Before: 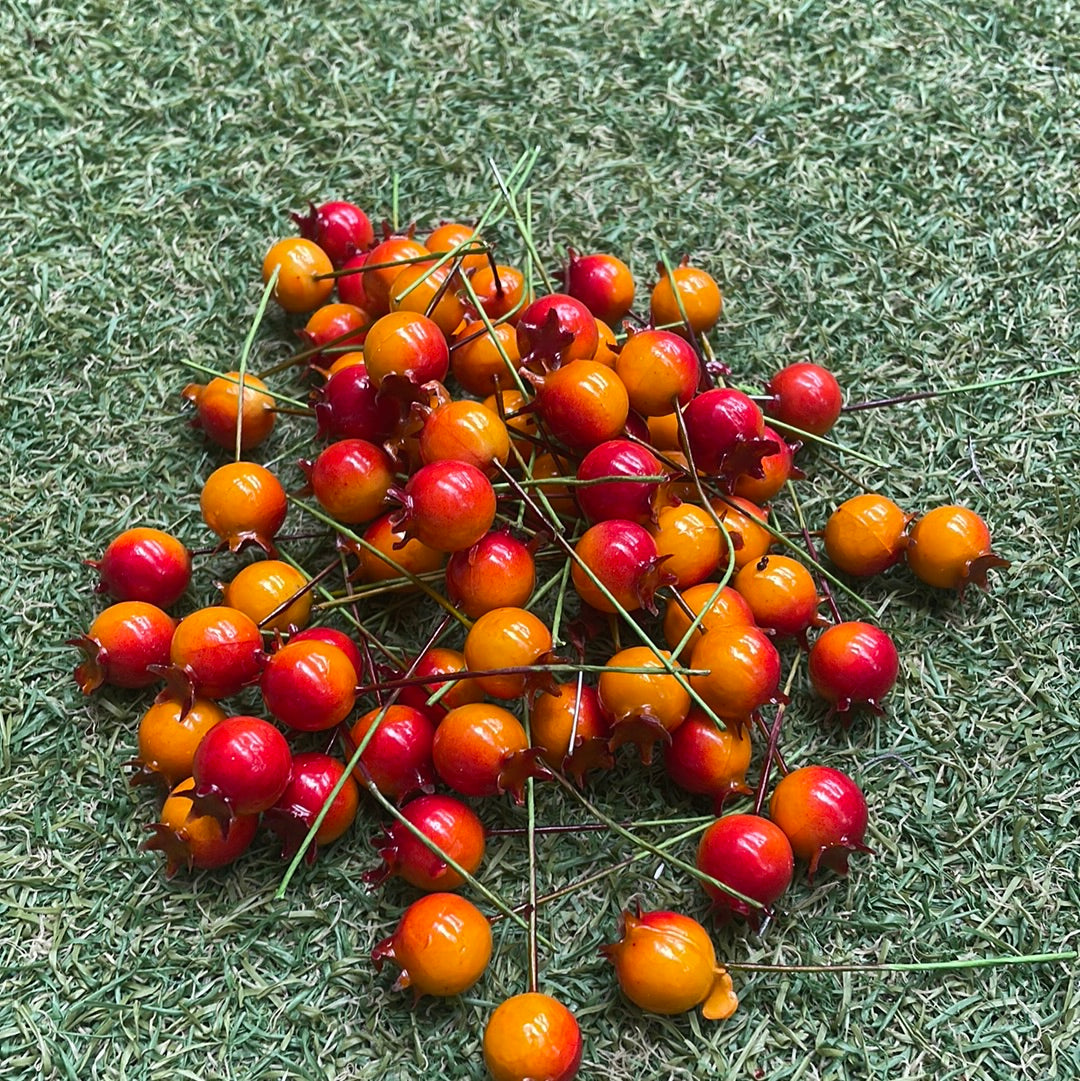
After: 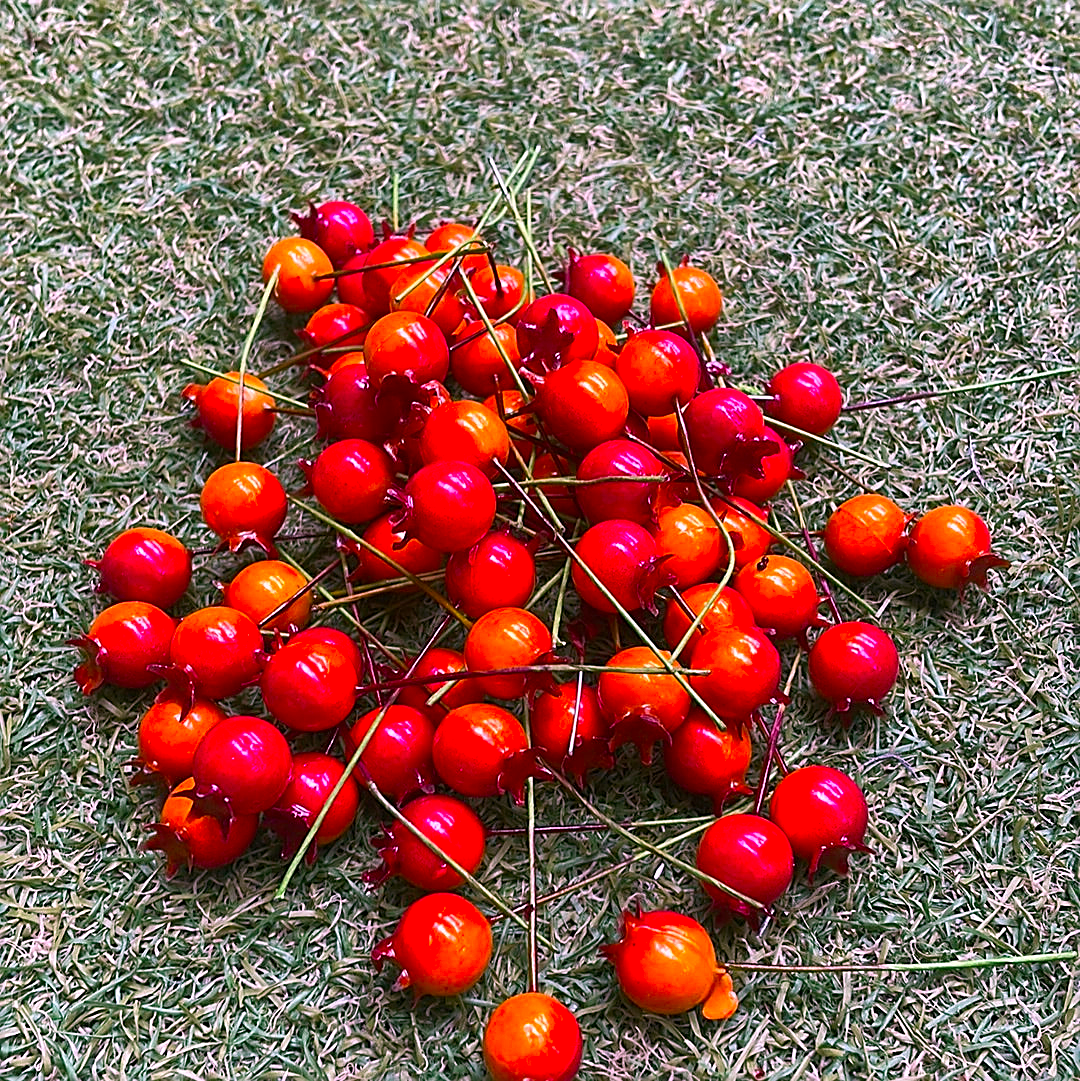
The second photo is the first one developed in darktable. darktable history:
sharpen: amount 0.577
color correction: highlights a* 19.03, highlights b* -11.4, saturation 1.64
